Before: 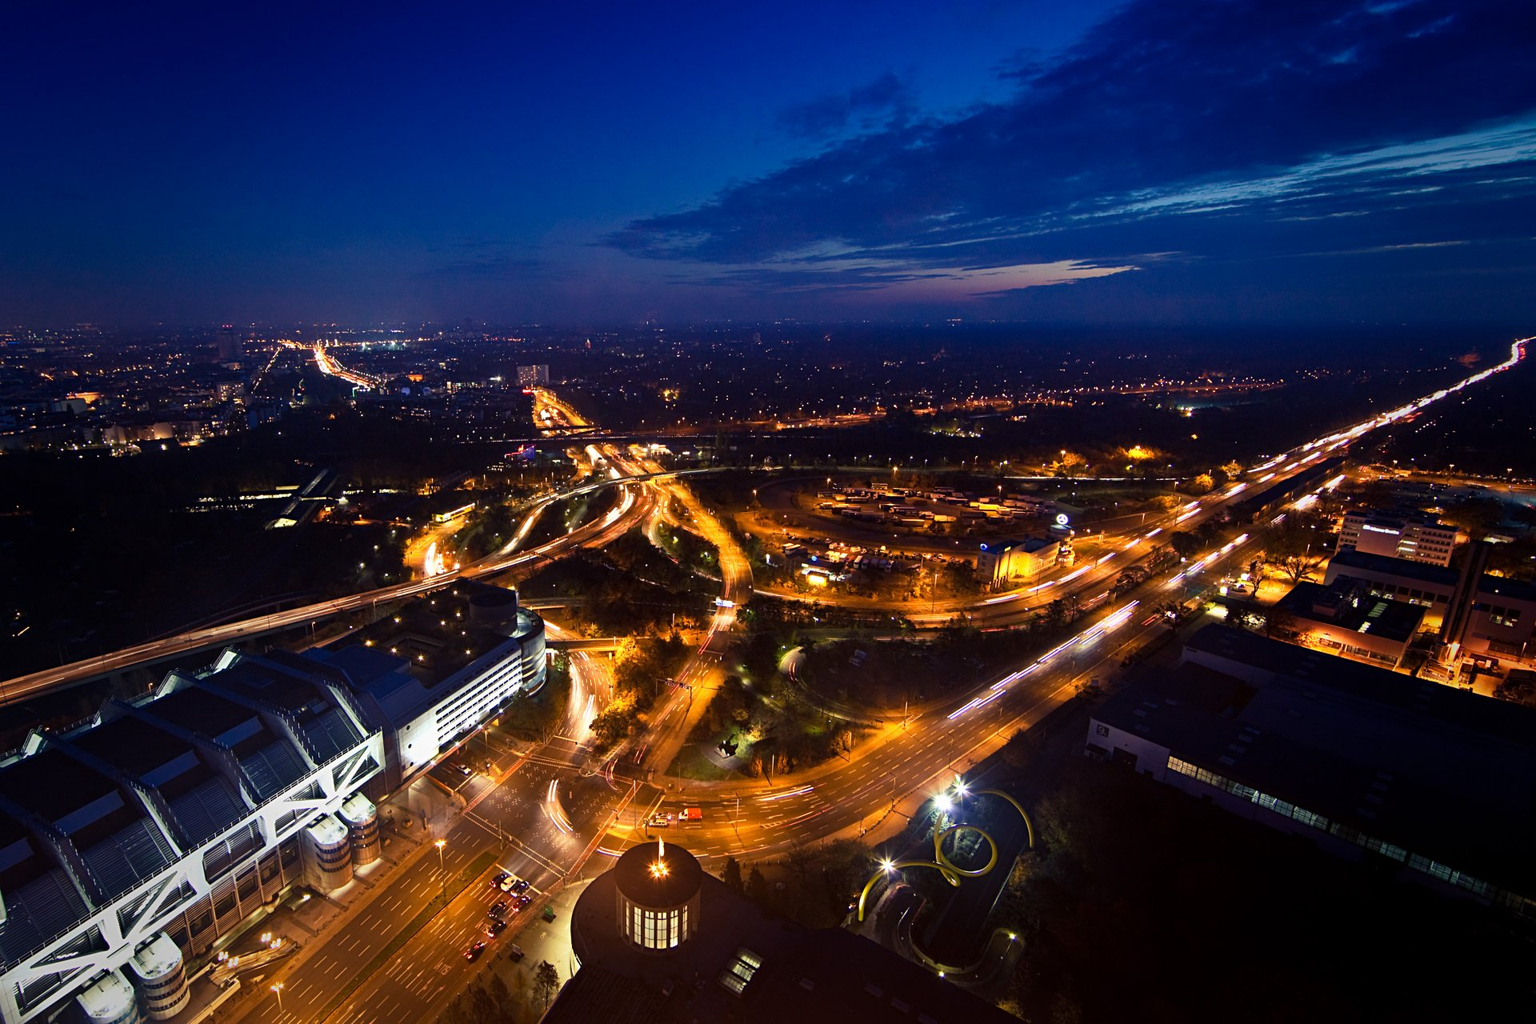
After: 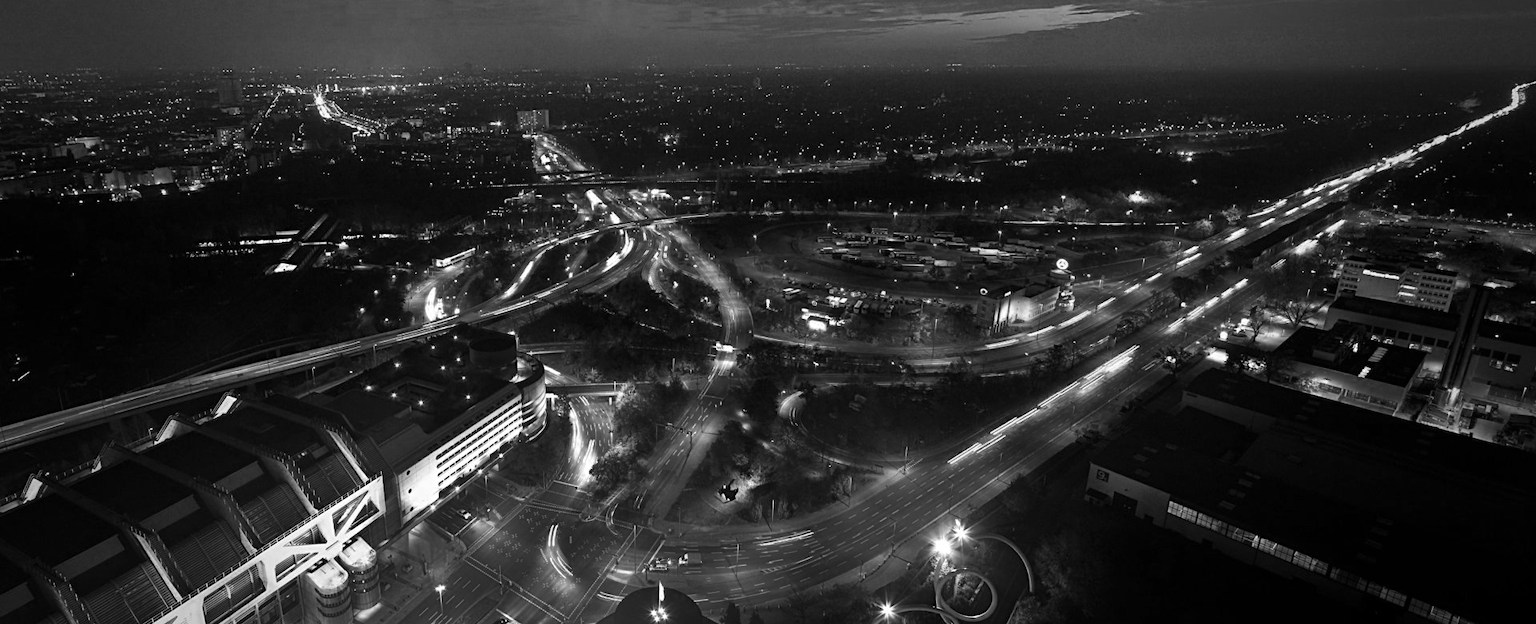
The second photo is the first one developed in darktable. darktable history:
shadows and highlights: radius 127.98, shadows 21.29, highlights -23.08, low approximation 0.01
color zones: curves: ch0 [(0.002, 0.589) (0.107, 0.484) (0.146, 0.249) (0.217, 0.352) (0.309, 0.525) (0.39, 0.404) (0.455, 0.169) (0.597, 0.055) (0.724, 0.212) (0.775, 0.691) (0.869, 0.571) (1, 0.587)]; ch1 [(0, 0) (0.143, 0) (0.286, 0) (0.429, 0) (0.571, 0) (0.714, 0) (0.857, 0)]
crop and rotate: top 24.97%, bottom 13.944%
color correction: highlights a* -5.82, highlights b* 10.78
